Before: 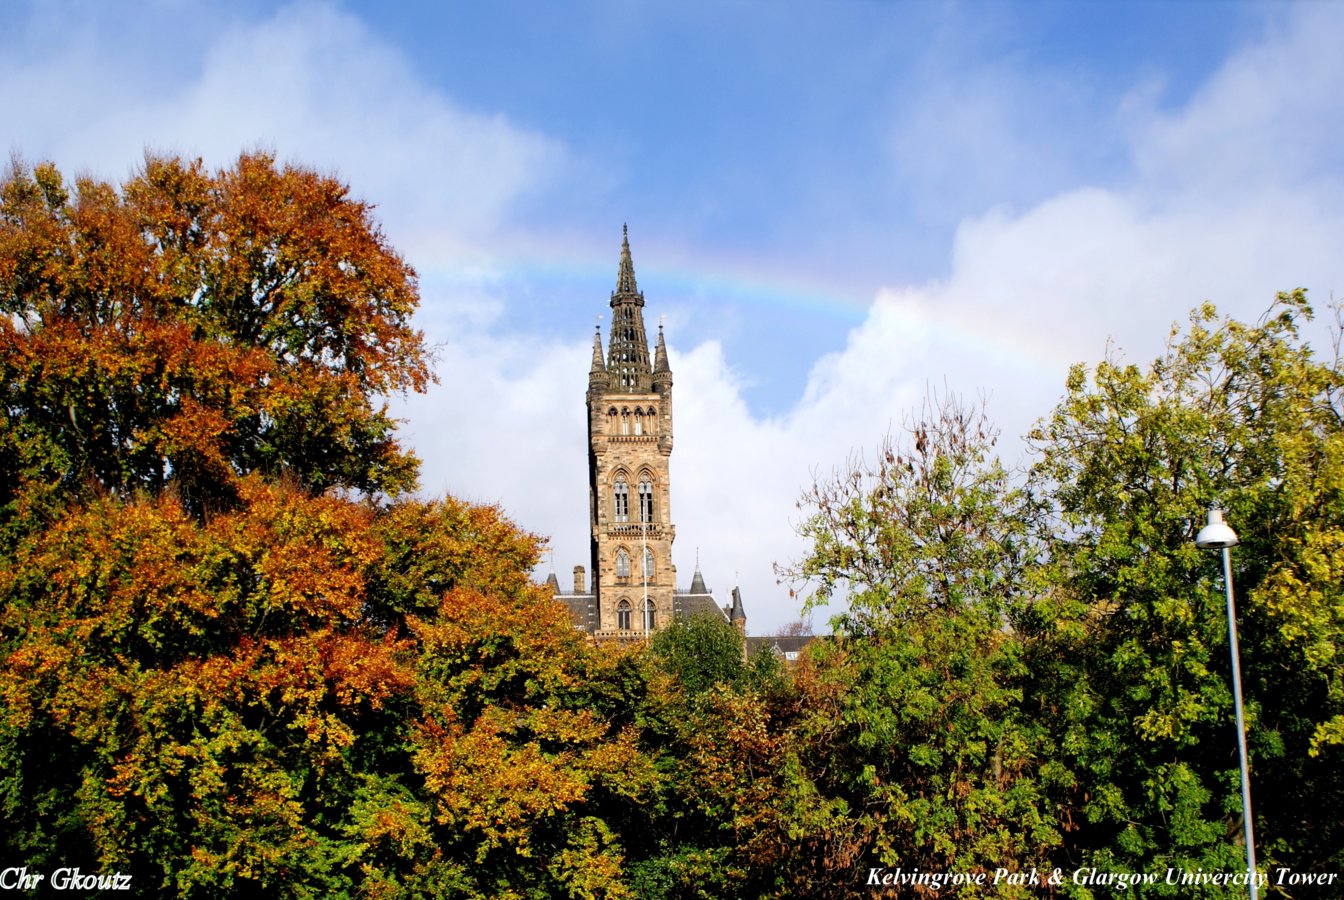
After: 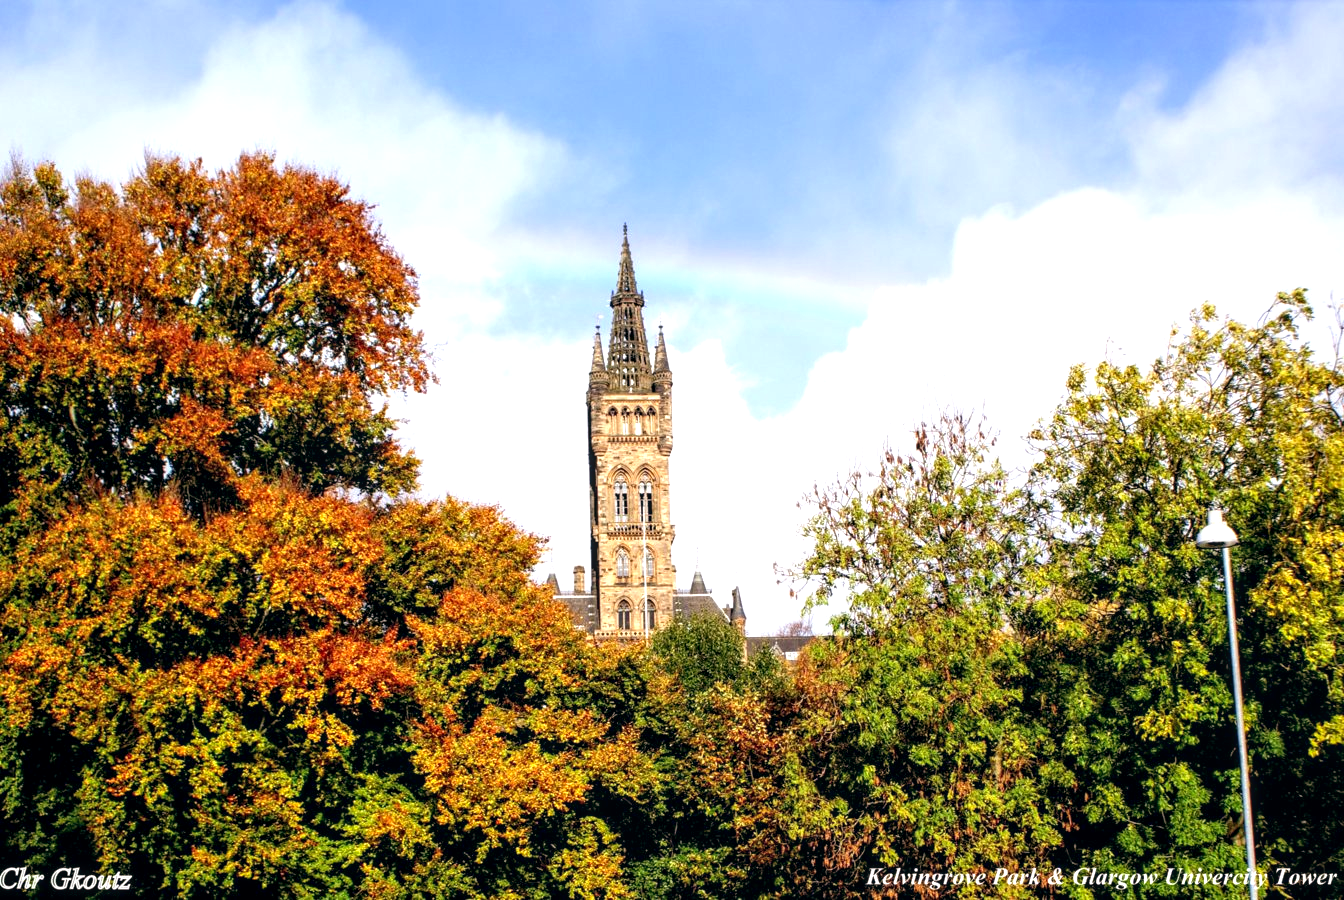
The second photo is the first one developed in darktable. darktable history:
color balance: lift [0.998, 0.998, 1.001, 1.002], gamma [0.995, 1.025, 0.992, 0.975], gain [0.995, 1.02, 0.997, 0.98]
local contrast: on, module defaults
exposure: black level correction 0, exposure 0.7 EV, compensate exposure bias true, compensate highlight preservation false
